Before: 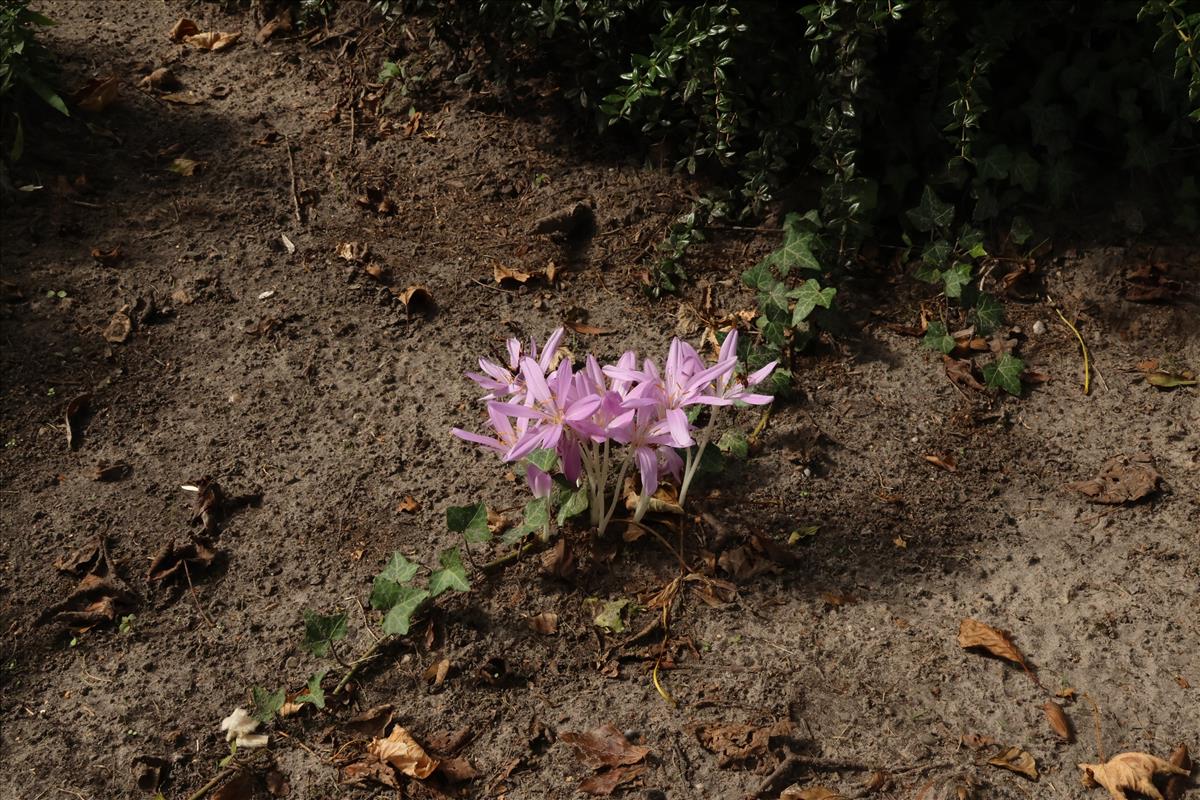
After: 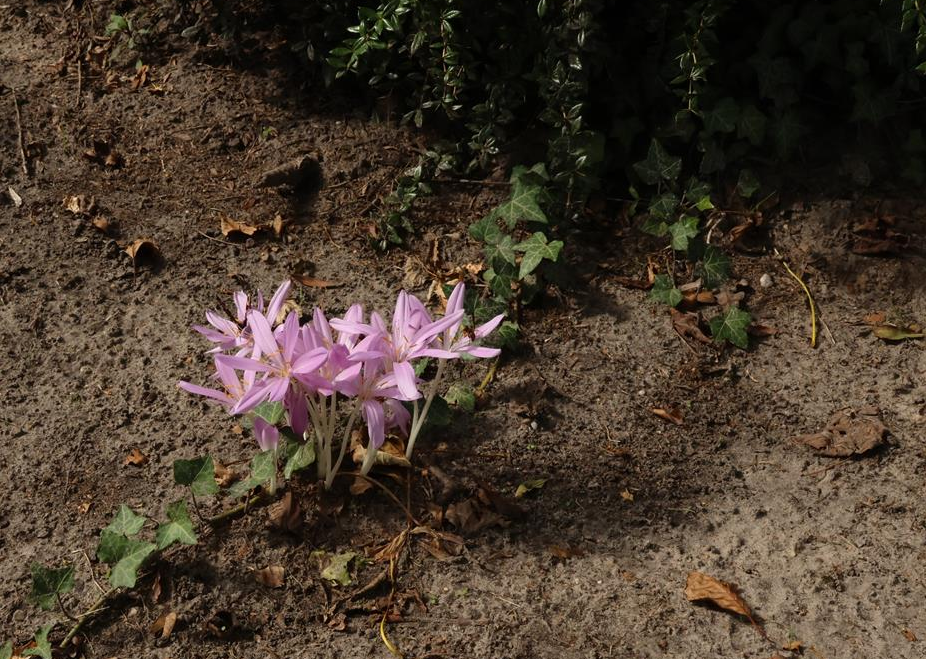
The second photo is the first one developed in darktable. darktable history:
crop: left 22.815%, top 5.898%, bottom 11.651%
